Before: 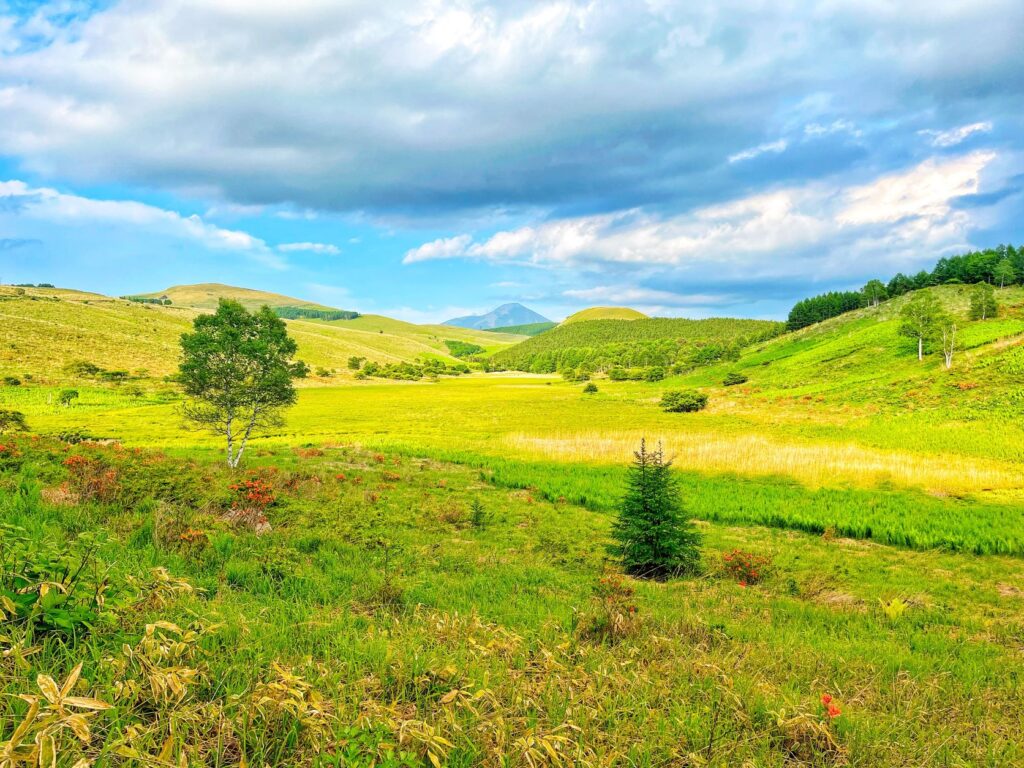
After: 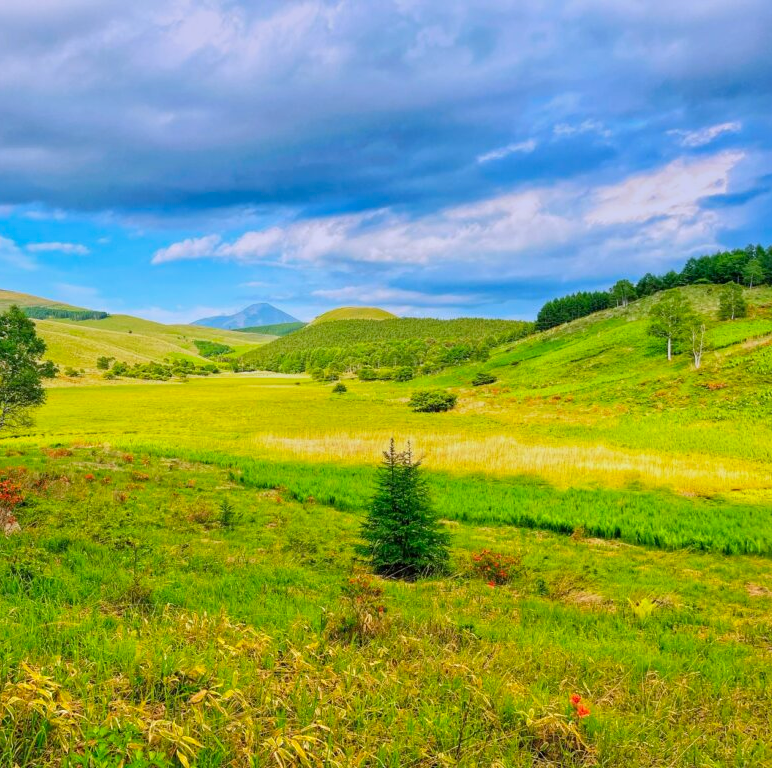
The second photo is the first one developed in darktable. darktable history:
graduated density: hue 238.83°, saturation 50%
crop and rotate: left 24.6%
contrast brightness saturation: contrast 0.04, saturation 0.16
